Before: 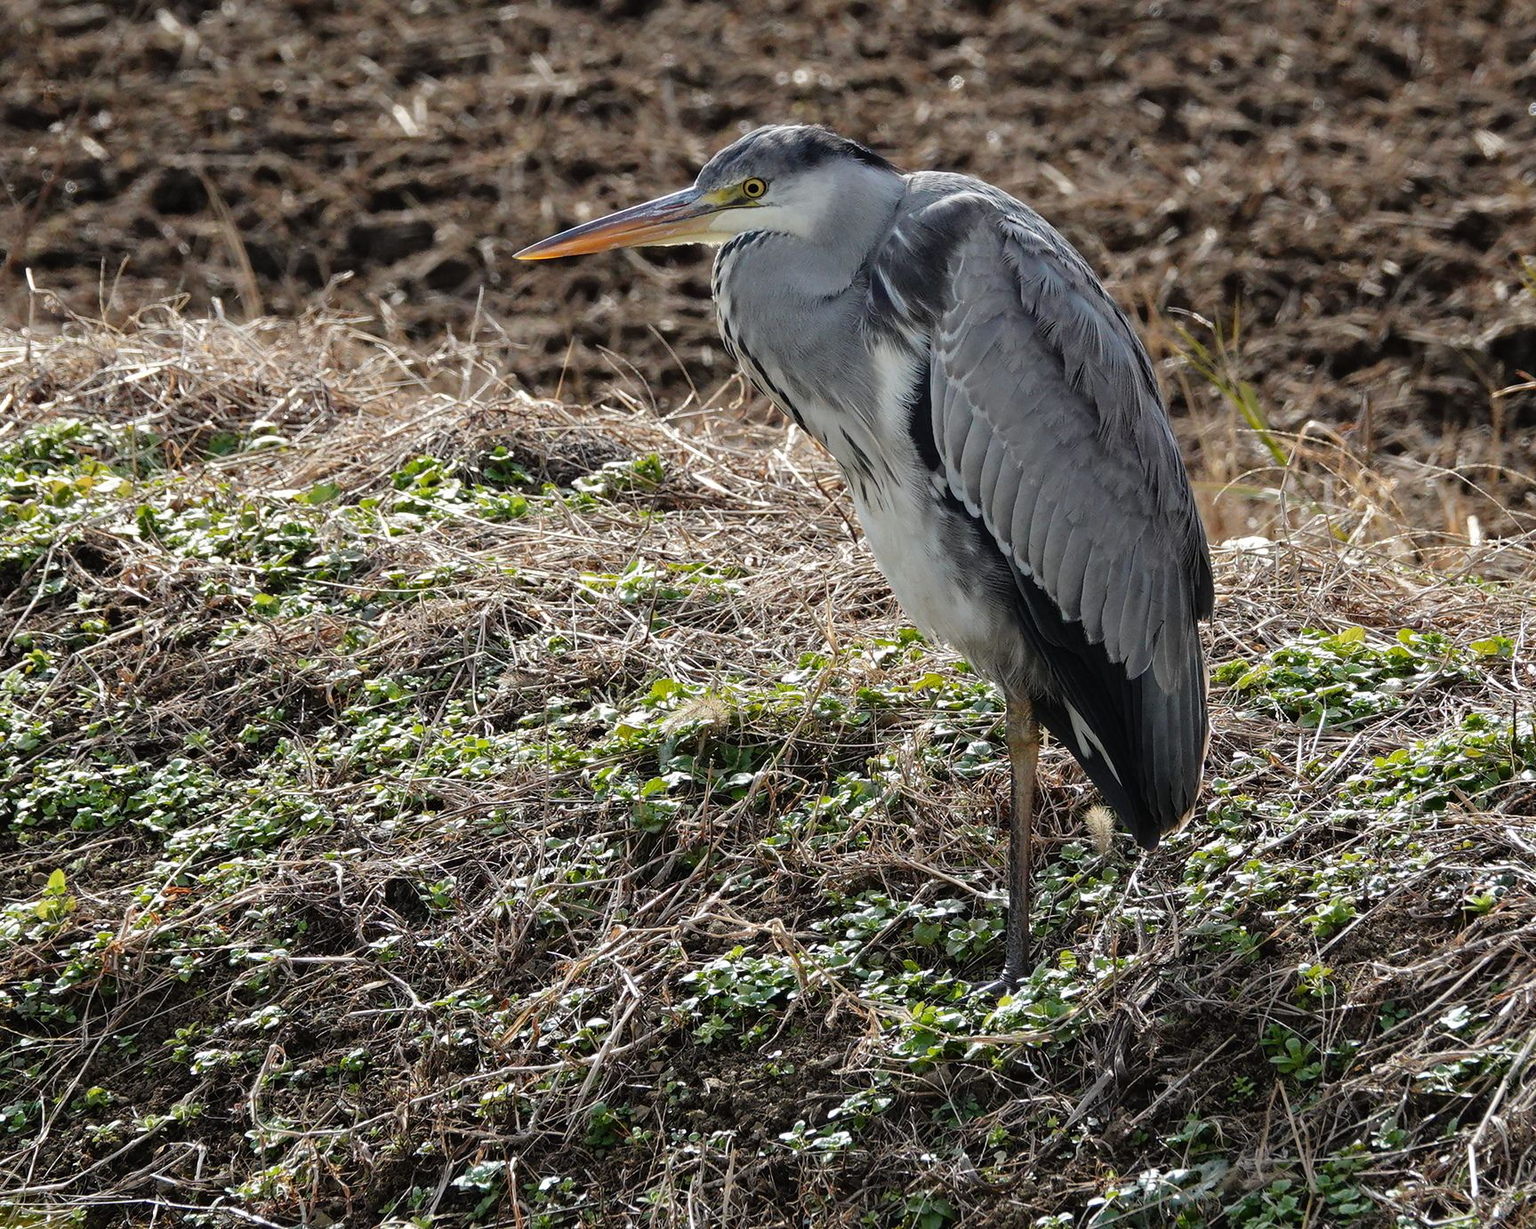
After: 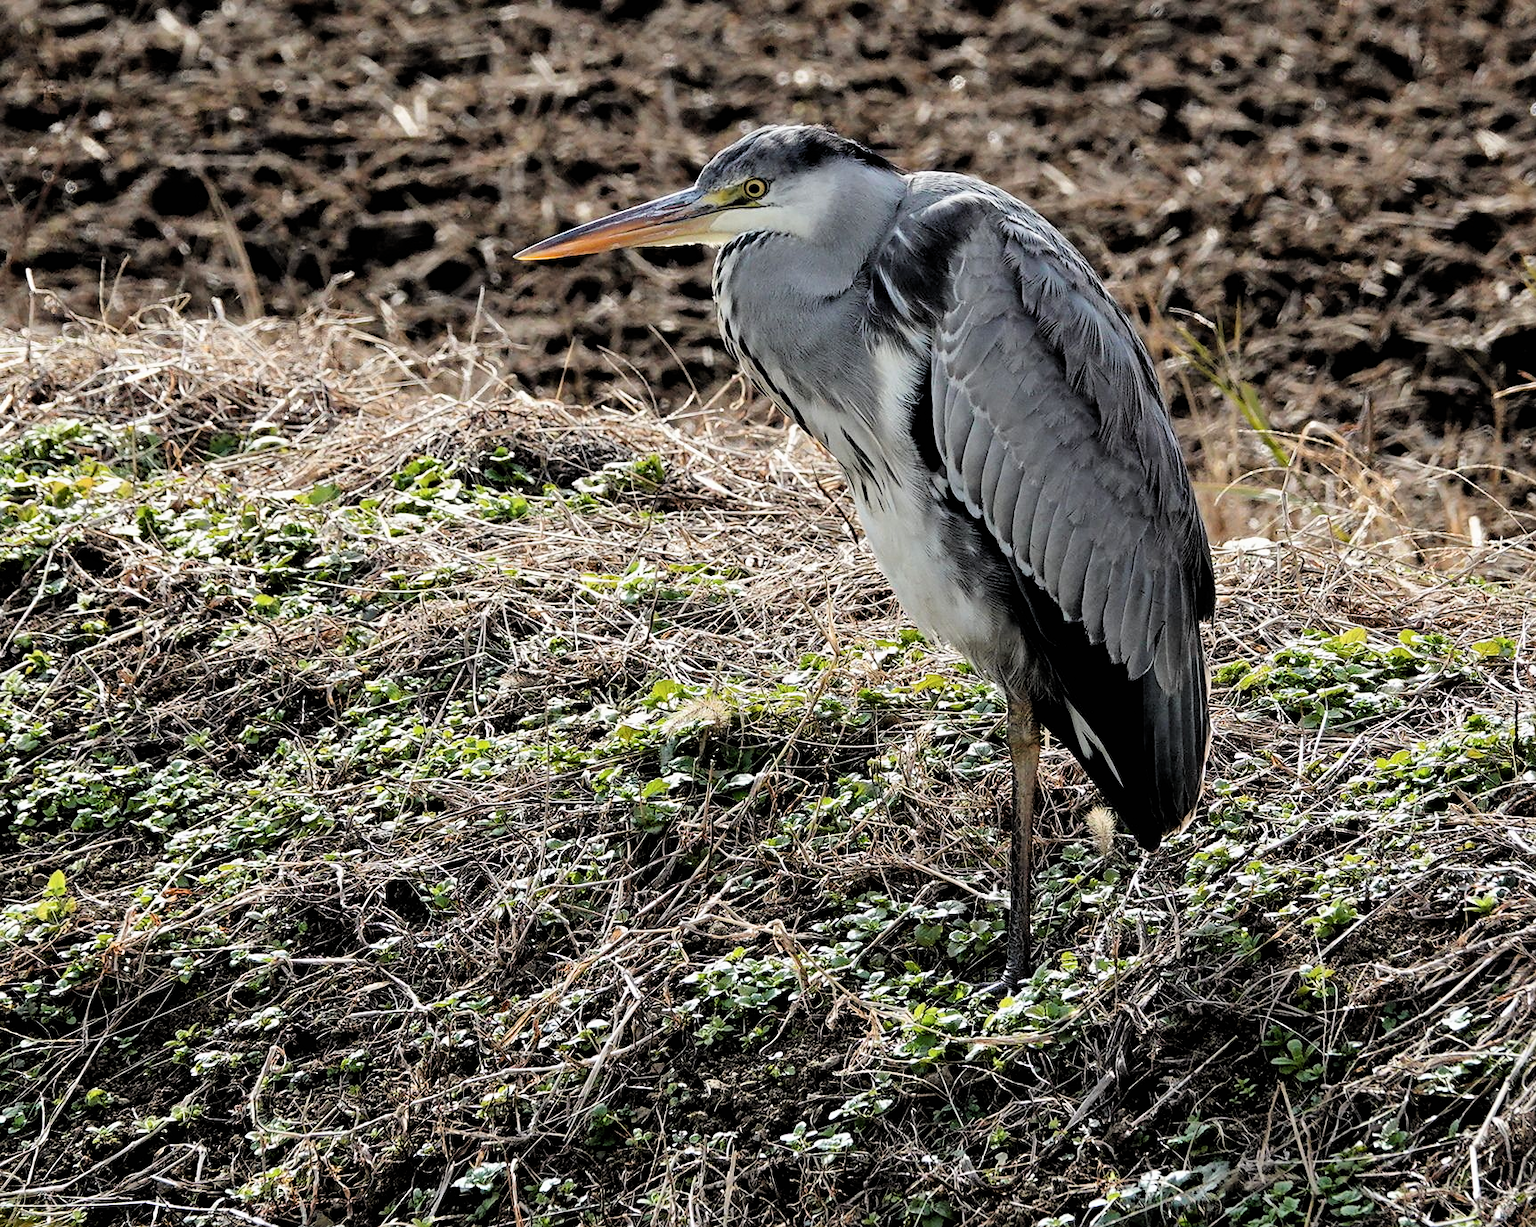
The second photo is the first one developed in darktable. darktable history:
shadows and highlights: shadows 37.27, highlights -28.18, soften with gaussian
sharpen: amount 0.2
crop: top 0.05%, bottom 0.098%
rgb levels: levels [[0.01, 0.419, 0.839], [0, 0.5, 1], [0, 0.5, 1]]
filmic rgb: black relative exposure -8.07 EV, white relative exposure 3 EV, hardness 5.35, contrast 1.25
